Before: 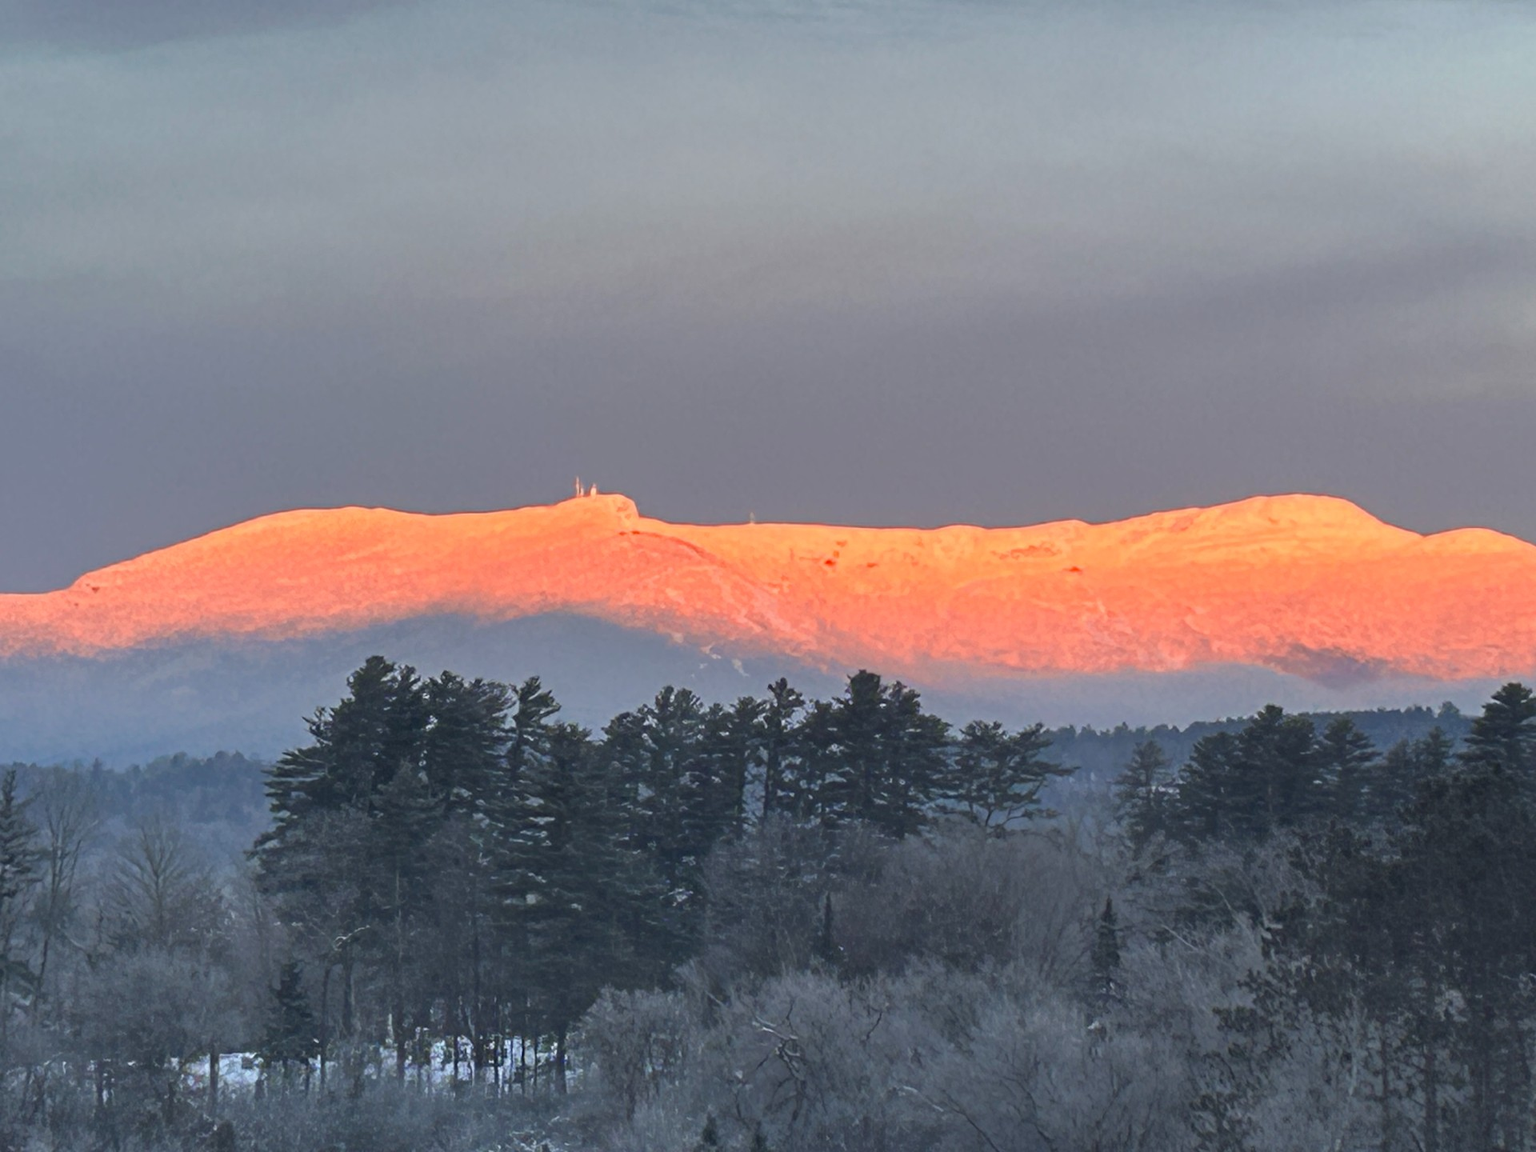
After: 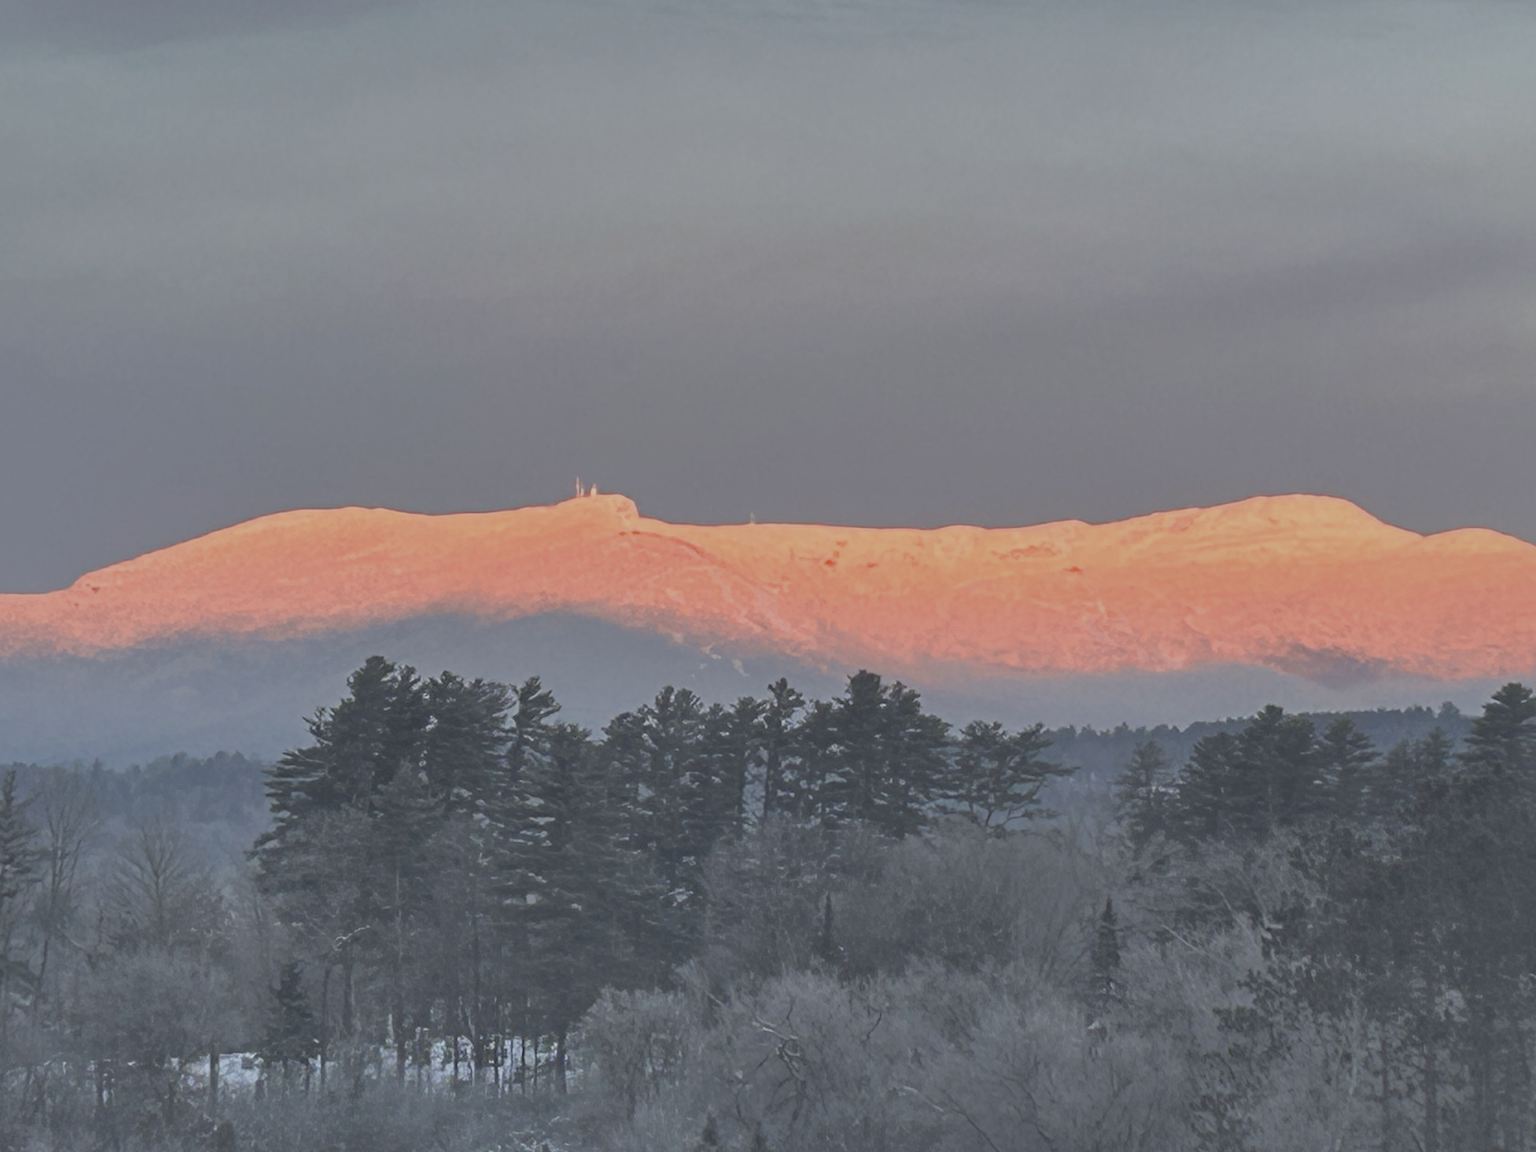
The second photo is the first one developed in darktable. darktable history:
contrast brightness saturation: contrast -0.26, saturation -0.43
shadows and highlights: on, module defaults
